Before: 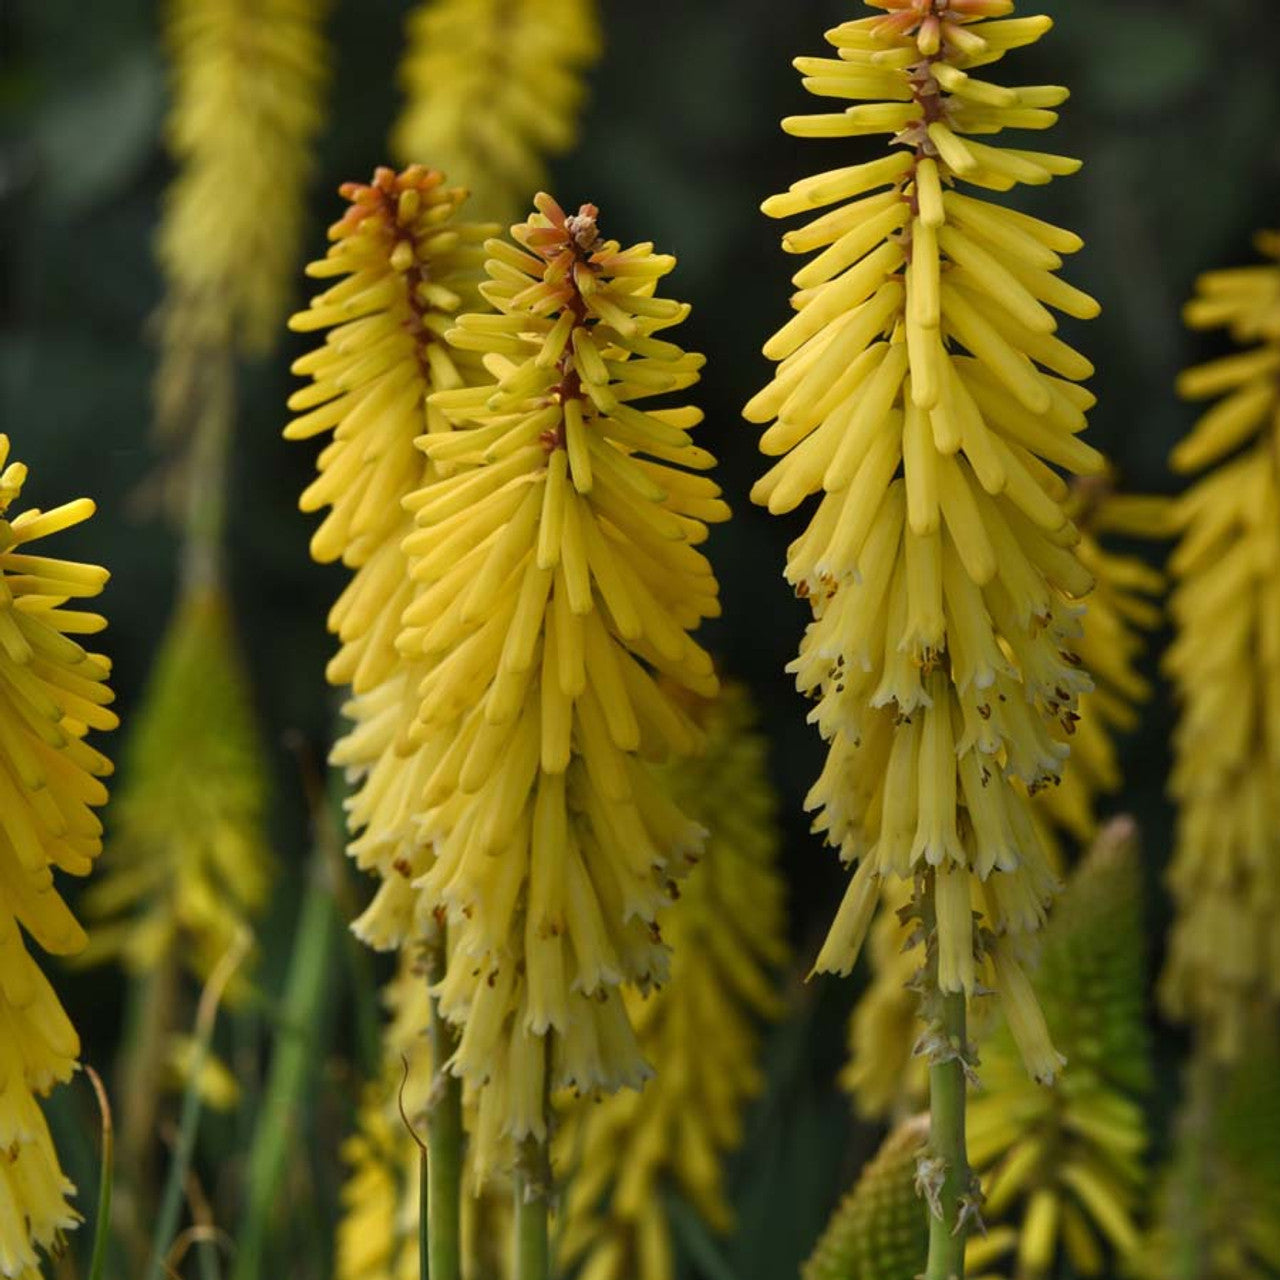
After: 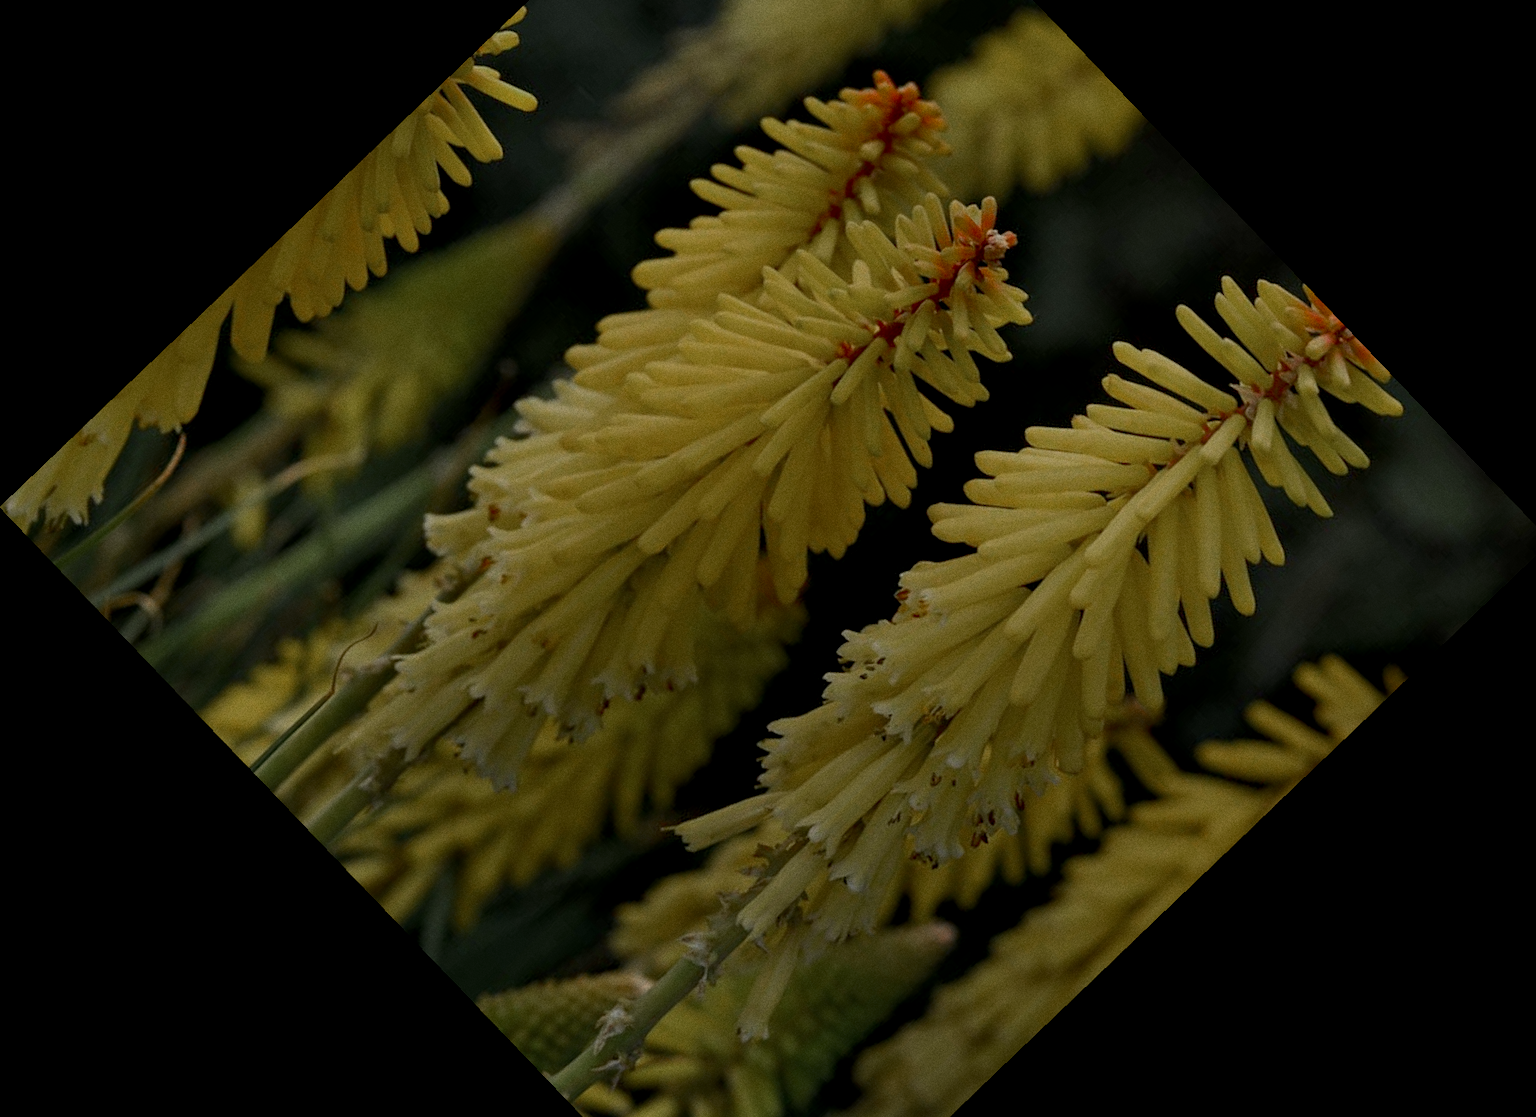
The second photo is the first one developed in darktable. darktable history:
color zones: curves: ch0 [(0, 0.48) (0.209, 0.398) (0.305, 0.332) (0.429, 0.493) (0.571, 0.5) (0.714, 0.5) (0.857, 0.5) (1, 0.48)]; ch1 [(0, 0.736) (0.143, 0.625) (0.225, 0.371) (0.429, 0.256) (0.571, 0.241) (0.714, 0.213) (0.857, 0.48) (1, 0.736)]; ch2 [(0, 0.448) (0.143, 0.498) (0.286, 0.5) (0.429, 0.5) (0.571, 0.5) (0.714, 0.5) (0.857, 0.5) (1, 0.448)]
exposure: black level correction 0.009, exposure -0.637 EV, compensate highlight preservation false
grain: coarseness 0.09 ISO
crop and rotate: angle -46.26°, top 16.234%, right 0.912%, bottom 11.704%
